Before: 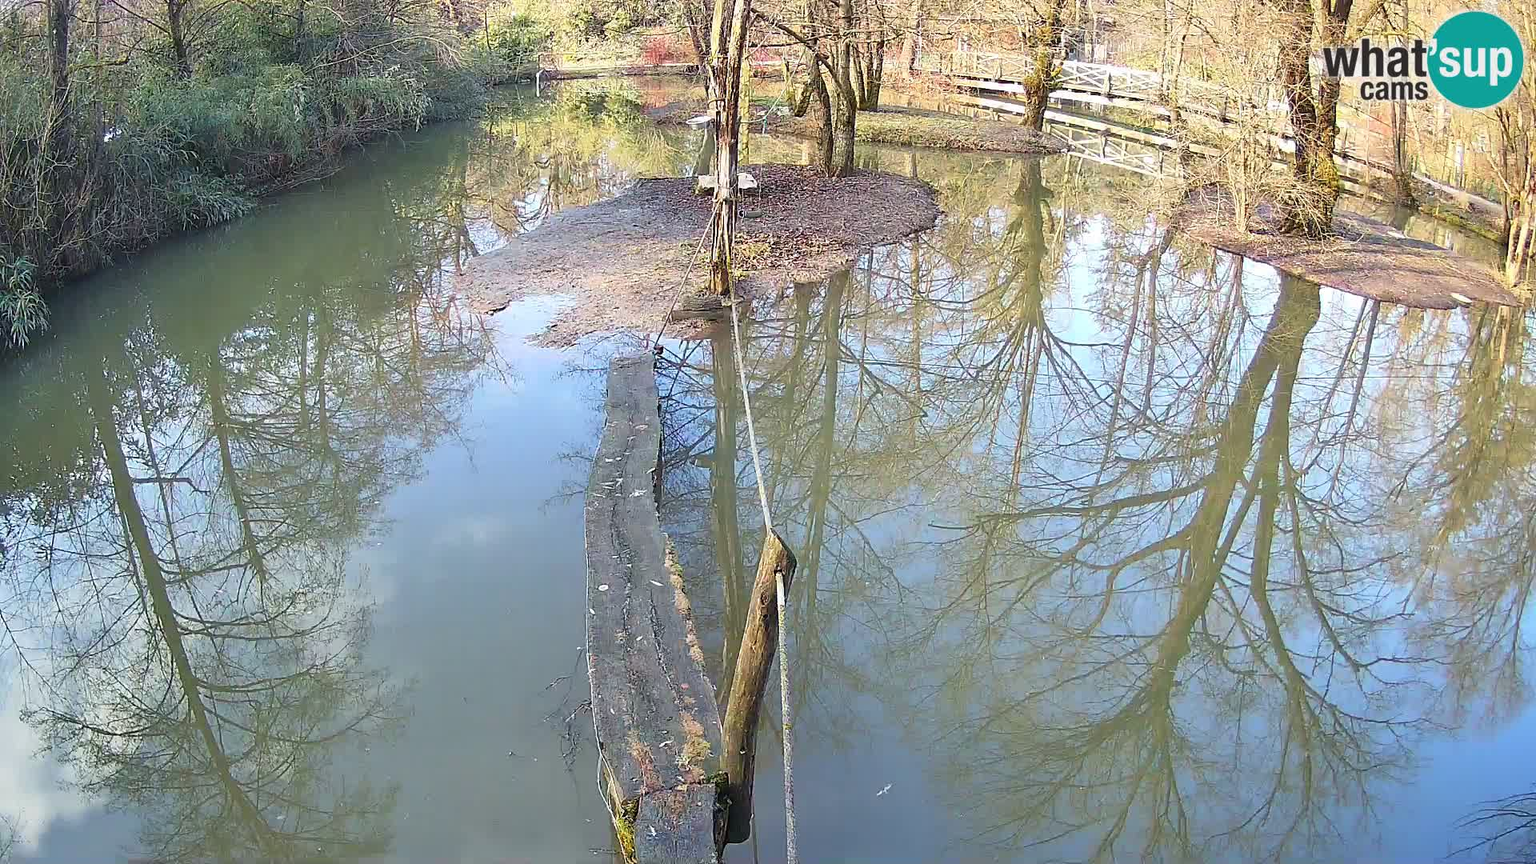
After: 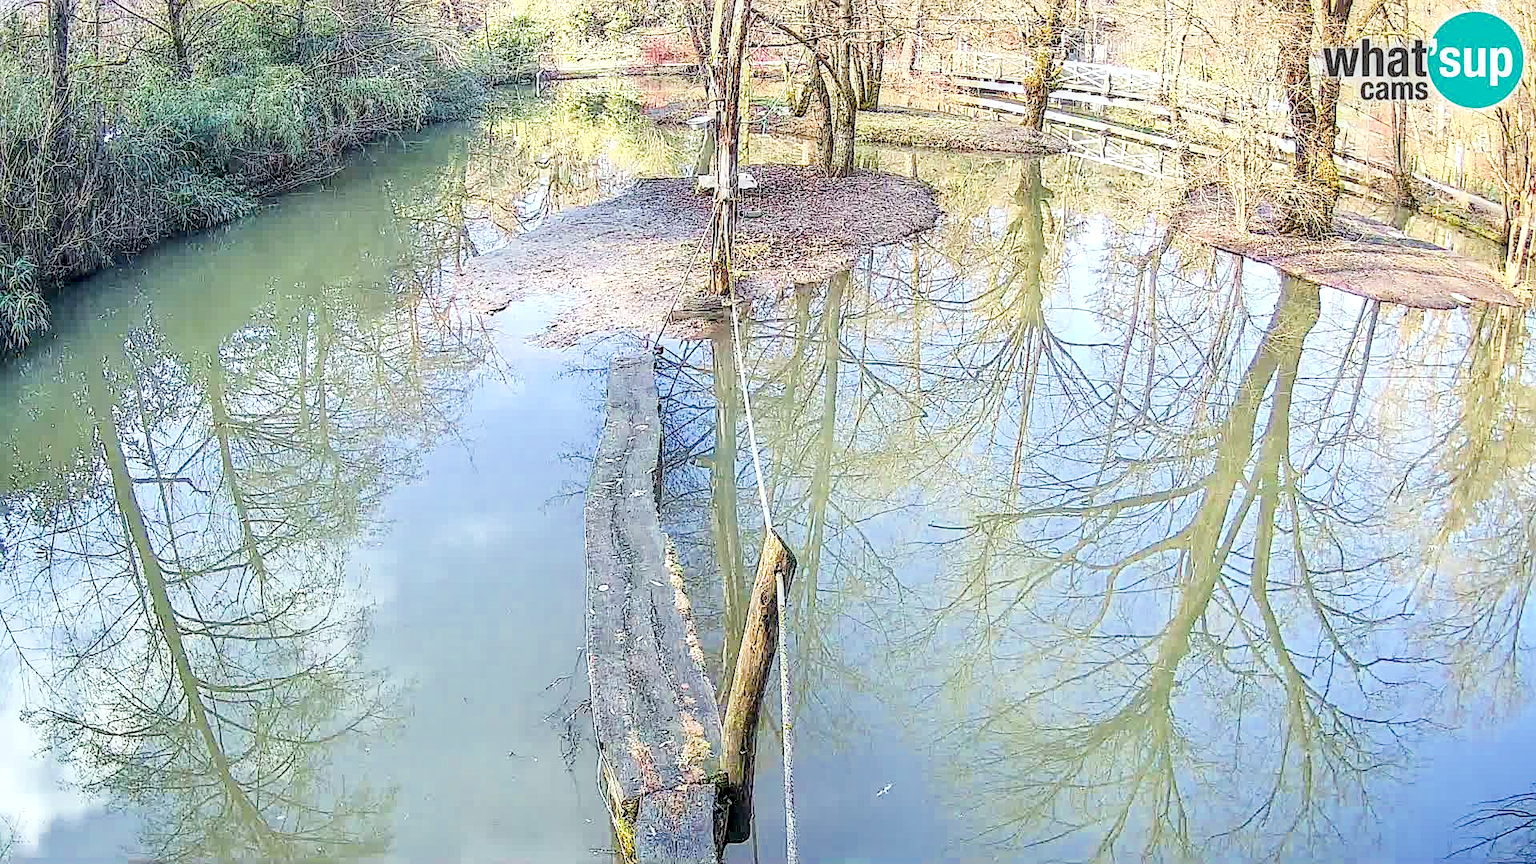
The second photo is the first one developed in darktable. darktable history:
local contrast: highlights 10%, shadows 39%, detail 183%, midtone range 0.465
sharpen: on, module defaults
exposure: black level correction 0, exposure 1.593 EV, compensate highlight preservation false
color calibration: output R [0.994, 0.059, -0.119, 0], output G [-0.036, 1.09, -0.119, 0], output B [0.078, -0.108, 0.961, 0], x 0.356, y 0.368, temperature 4701.38 K
filmic rgb: black relative exposure -7.1 EV, white relative exposure 5.36 EV, hardness 3.03
